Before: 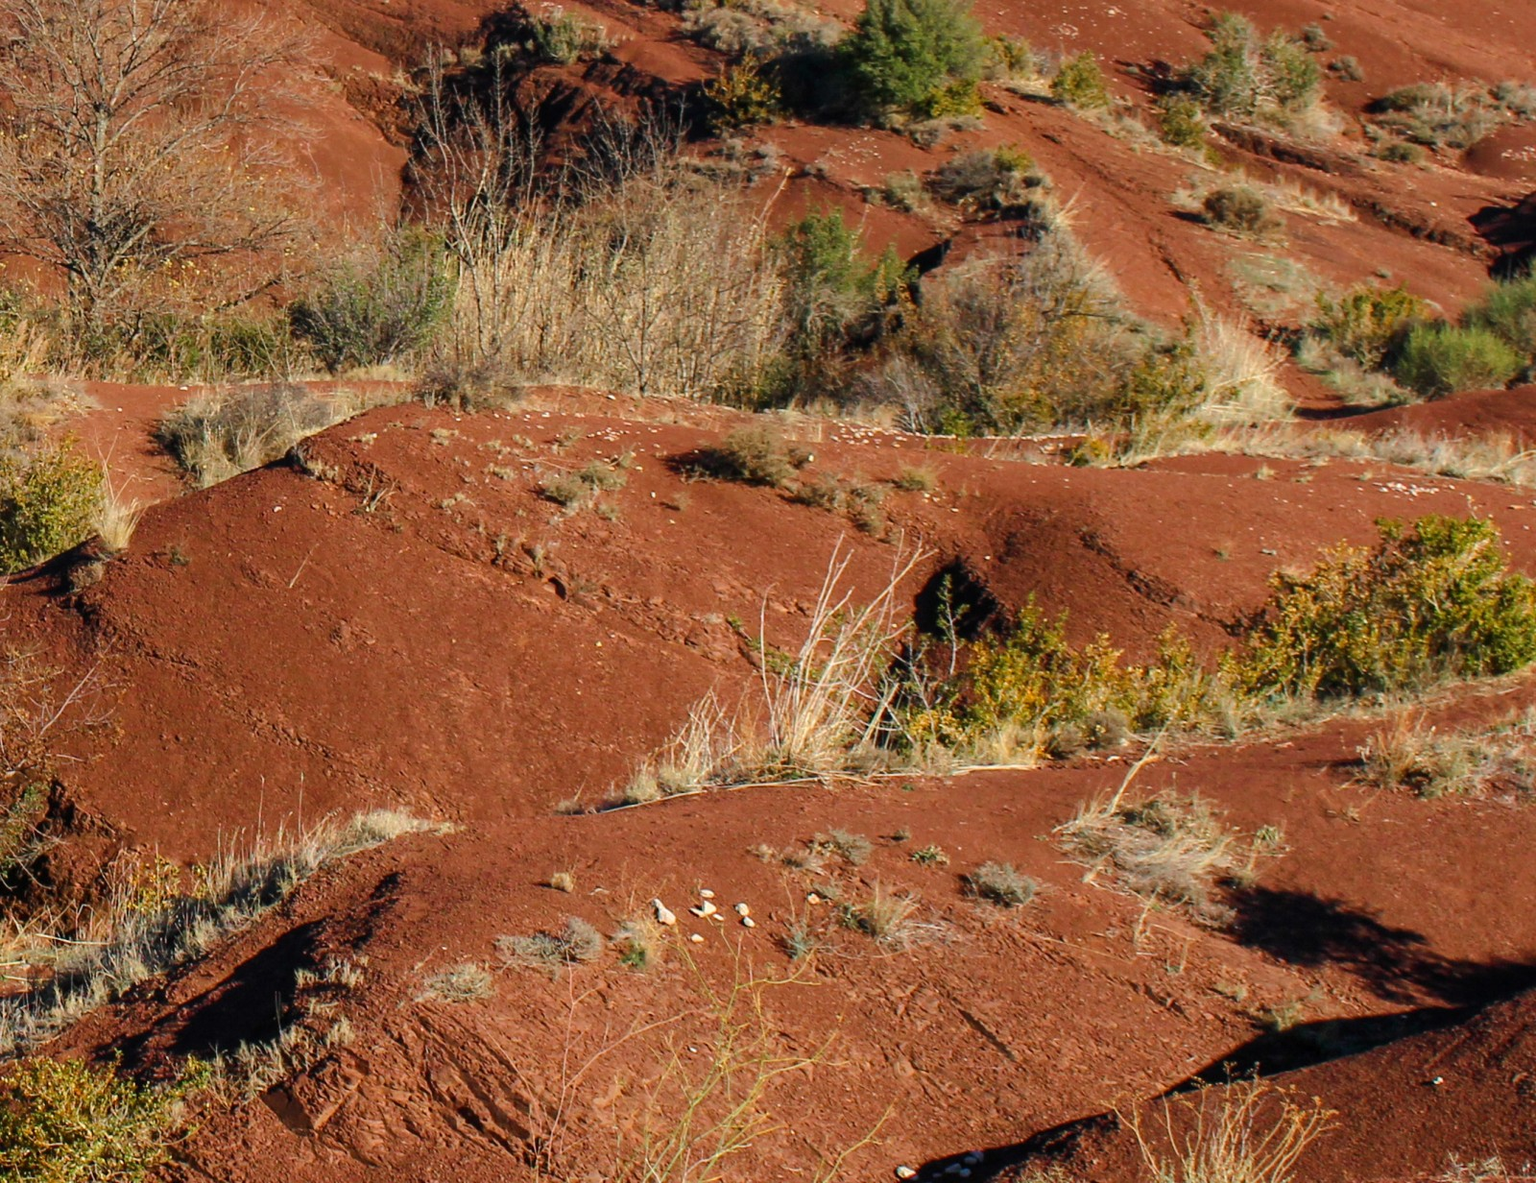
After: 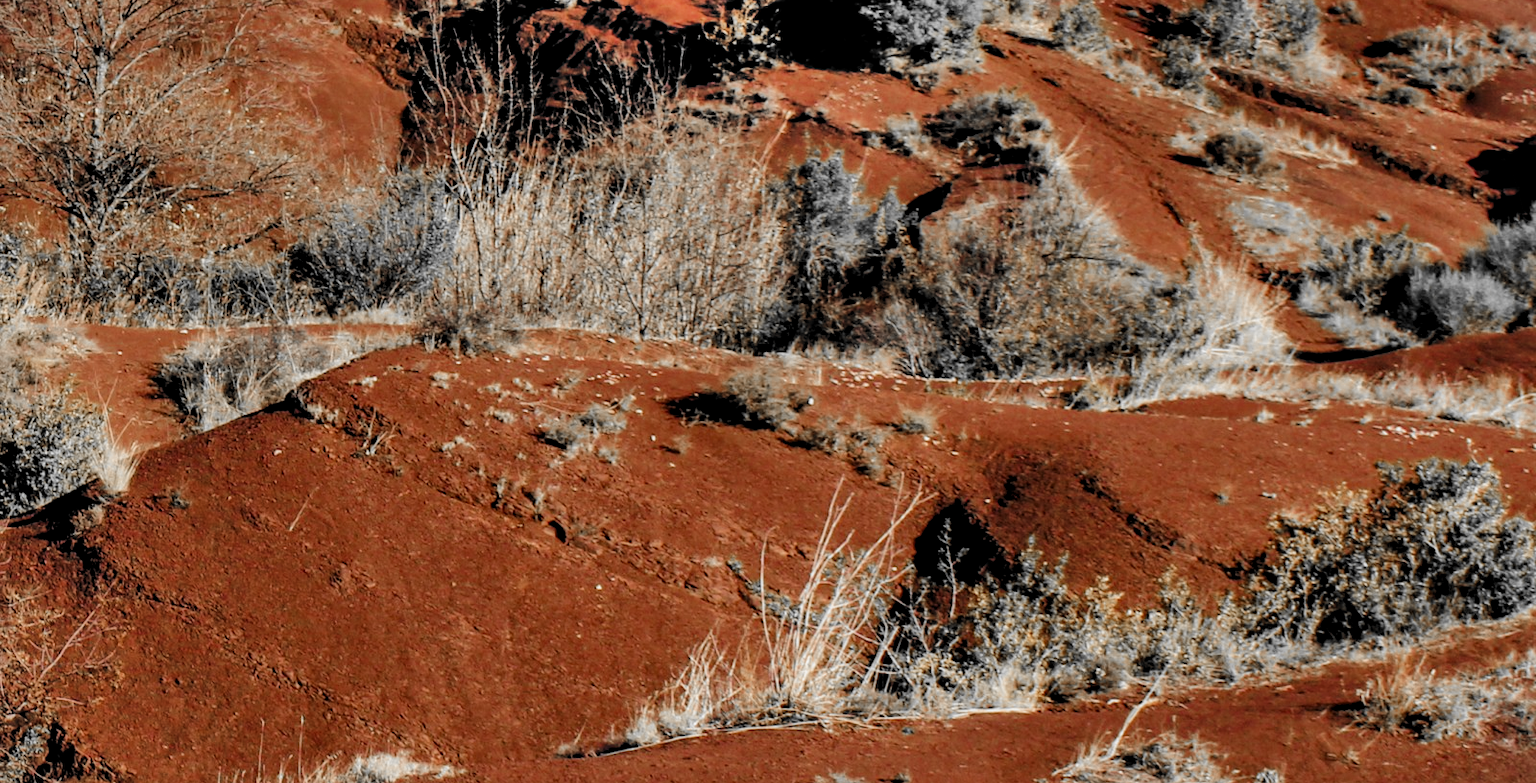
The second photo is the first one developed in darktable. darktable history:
crop and rotate: top 4.832%, bottom 28.855%
shadows and highlights: radius 124.64, shadows 99.61, white point adjustment -2.92, highlights -99.74, soften with gaussian
filmic rgb: black relative exposure -5.08 EV, white relative exposure 3.98 EV, hardness 2.89, contrast 1.3, highlights saturation mix -31.18%, color science v6 (2022)
vignetting: fall-off start 100.98%, unbound false
local contrast: on, module defaults
tone equalizer: edges refinement/feathering 500, mask exposure compensation -1.57 EV, preserve details no
color zones: curves: ch0 [(0, 0.497) (0.096, 0.361) (0.221, 0.538) (0.429, 0.5) (0.571, 0.5) (0.714, 0.5) (0.857, 0.5) (1, 0.497)]; ch1 [(0, 0.5) (0.143, 0.5) (0.257, -0.002) (0.429, 0.04) (0.571, -0.001) (0.714, -0.015) (0.857, 0.024) (1, 0.5)]
